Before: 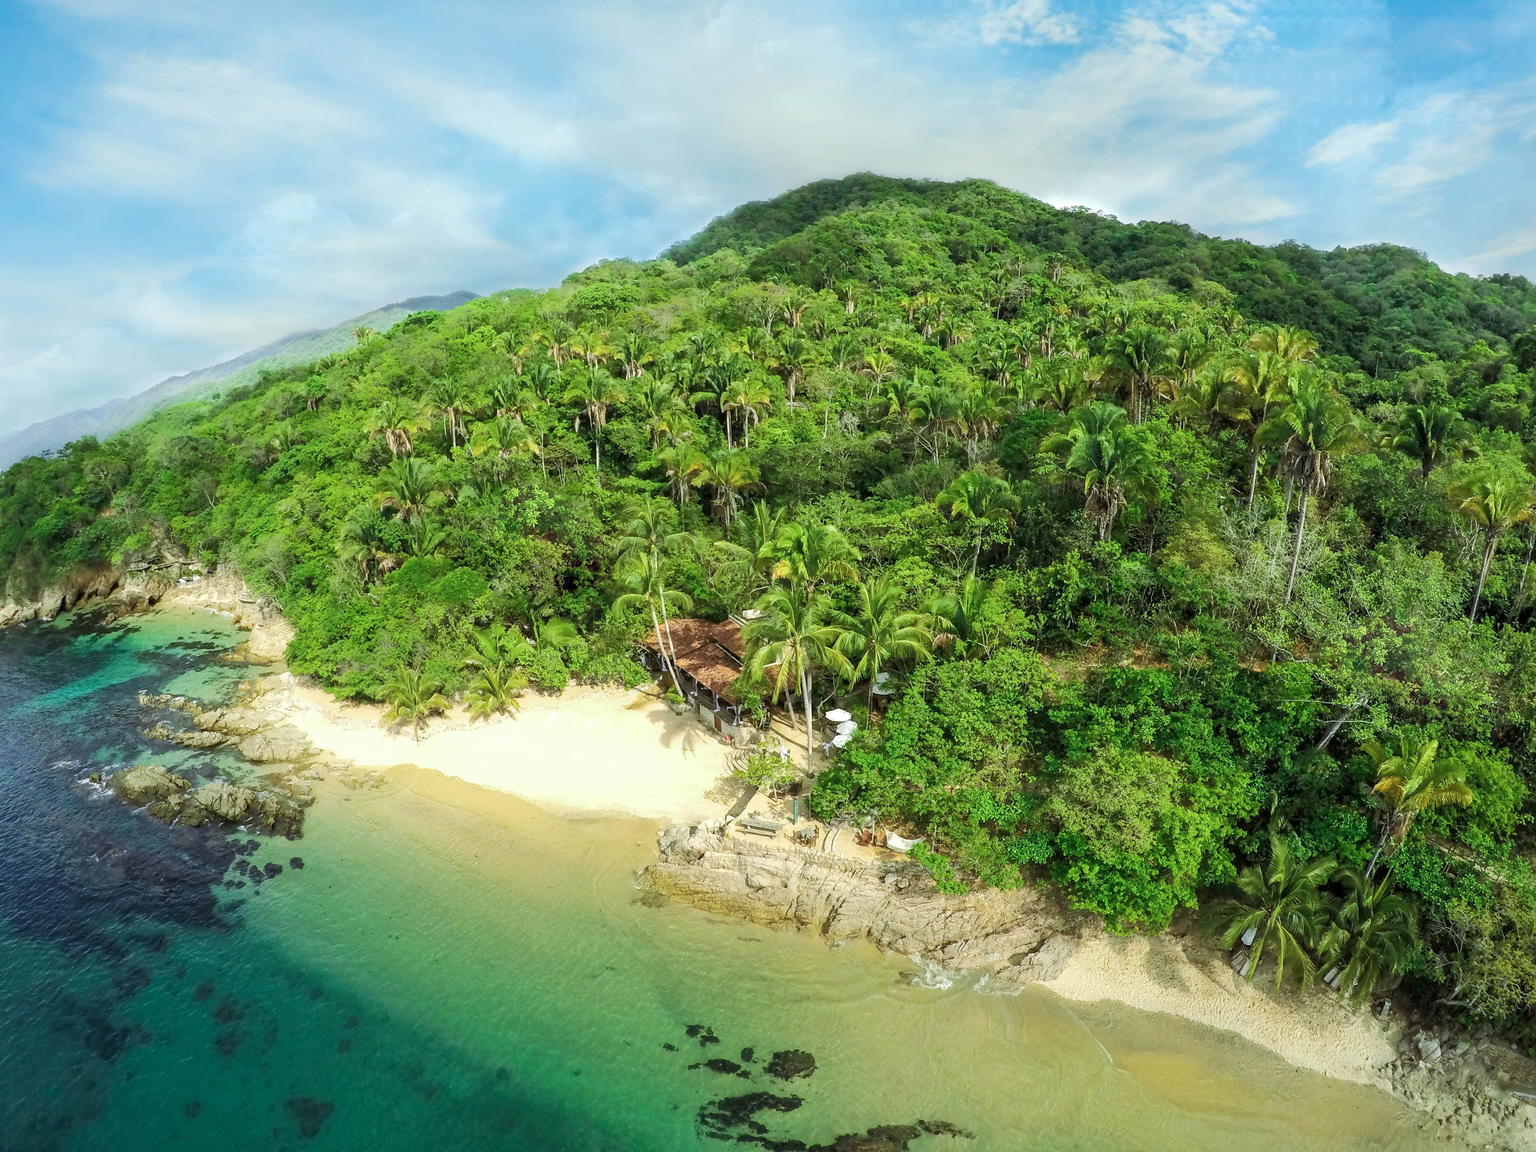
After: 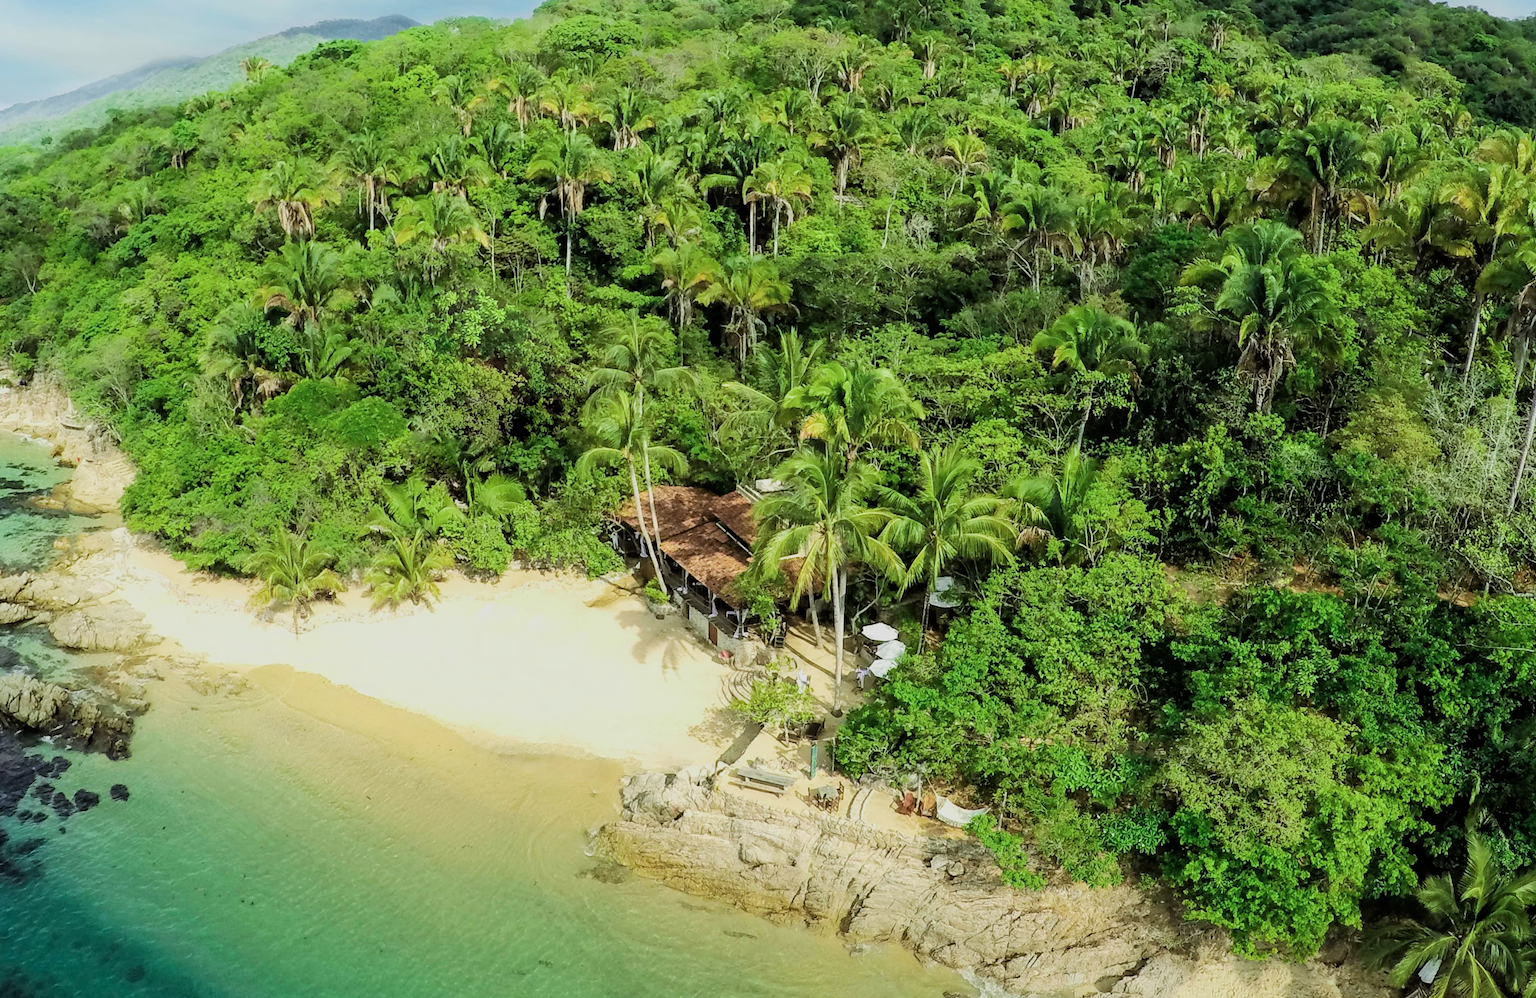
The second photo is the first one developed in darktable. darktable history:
filmic rgb: black relative exposure -7.75 EV, white relative exposure 4.4 EV, threshold 3 EV, hardness 3.76, latitude 50%, contrast 1.1, color science v5 (2021), contrast in shadows safe, contrast in highlights safe, enable highlight reconstruction true
crop and rotate: angle -3.37°, left 9.79%, top 20.73%, right 12.42%, bottom 11.82%
